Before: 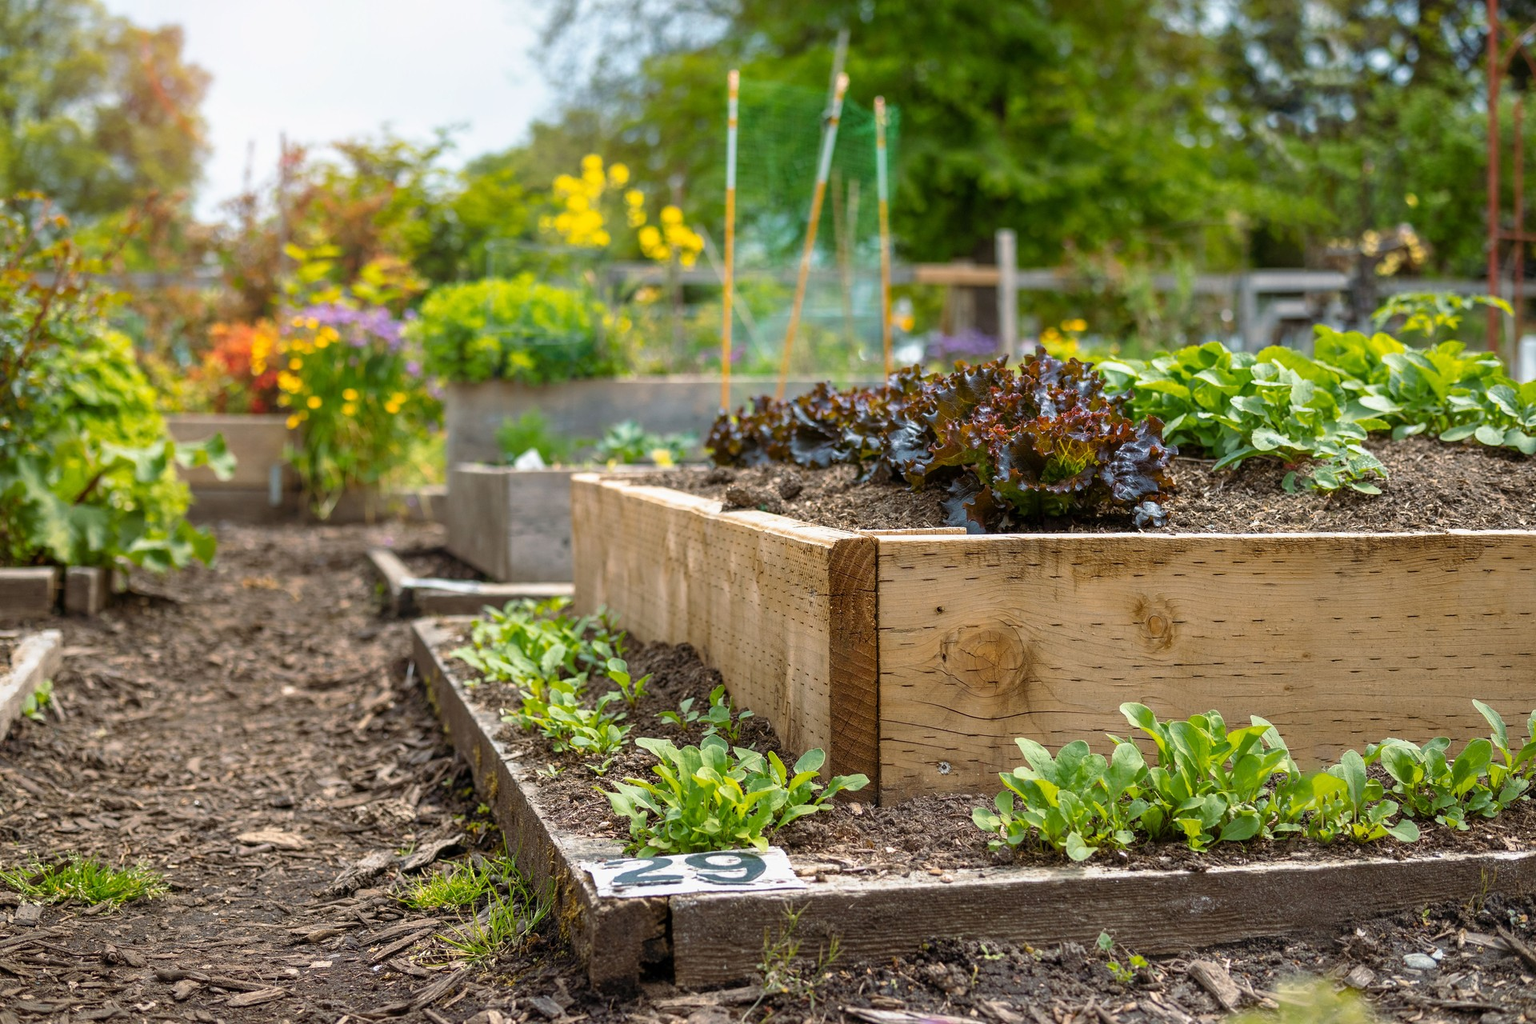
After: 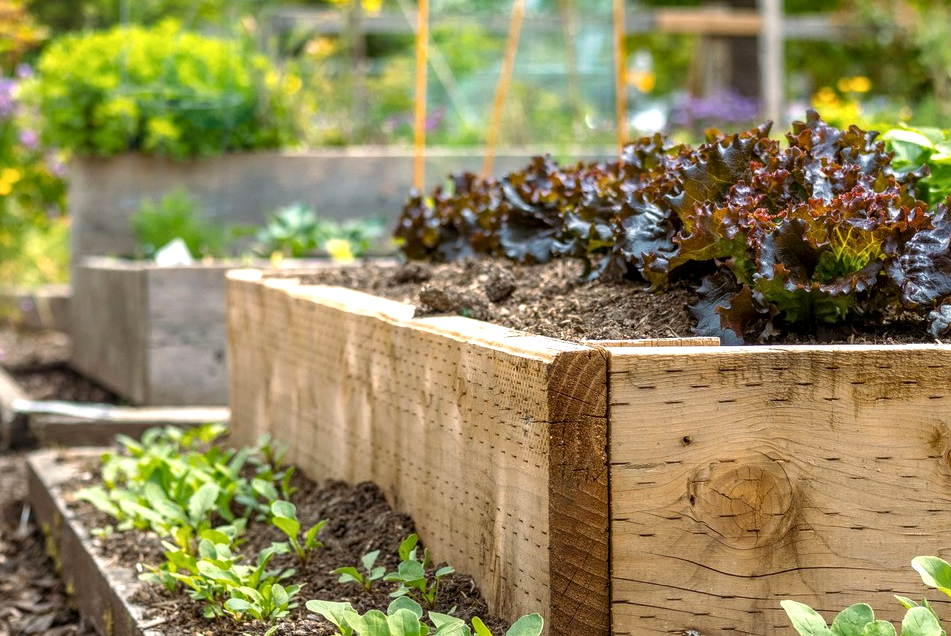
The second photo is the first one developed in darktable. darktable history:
exposure: exposure 0.372 EV, compensate exposure bias true, compensate highlight preservation false
local contrast: on, module defaults
crop: left 25.434%, top 25.171%, right 24.988%, bottom 25.137%
